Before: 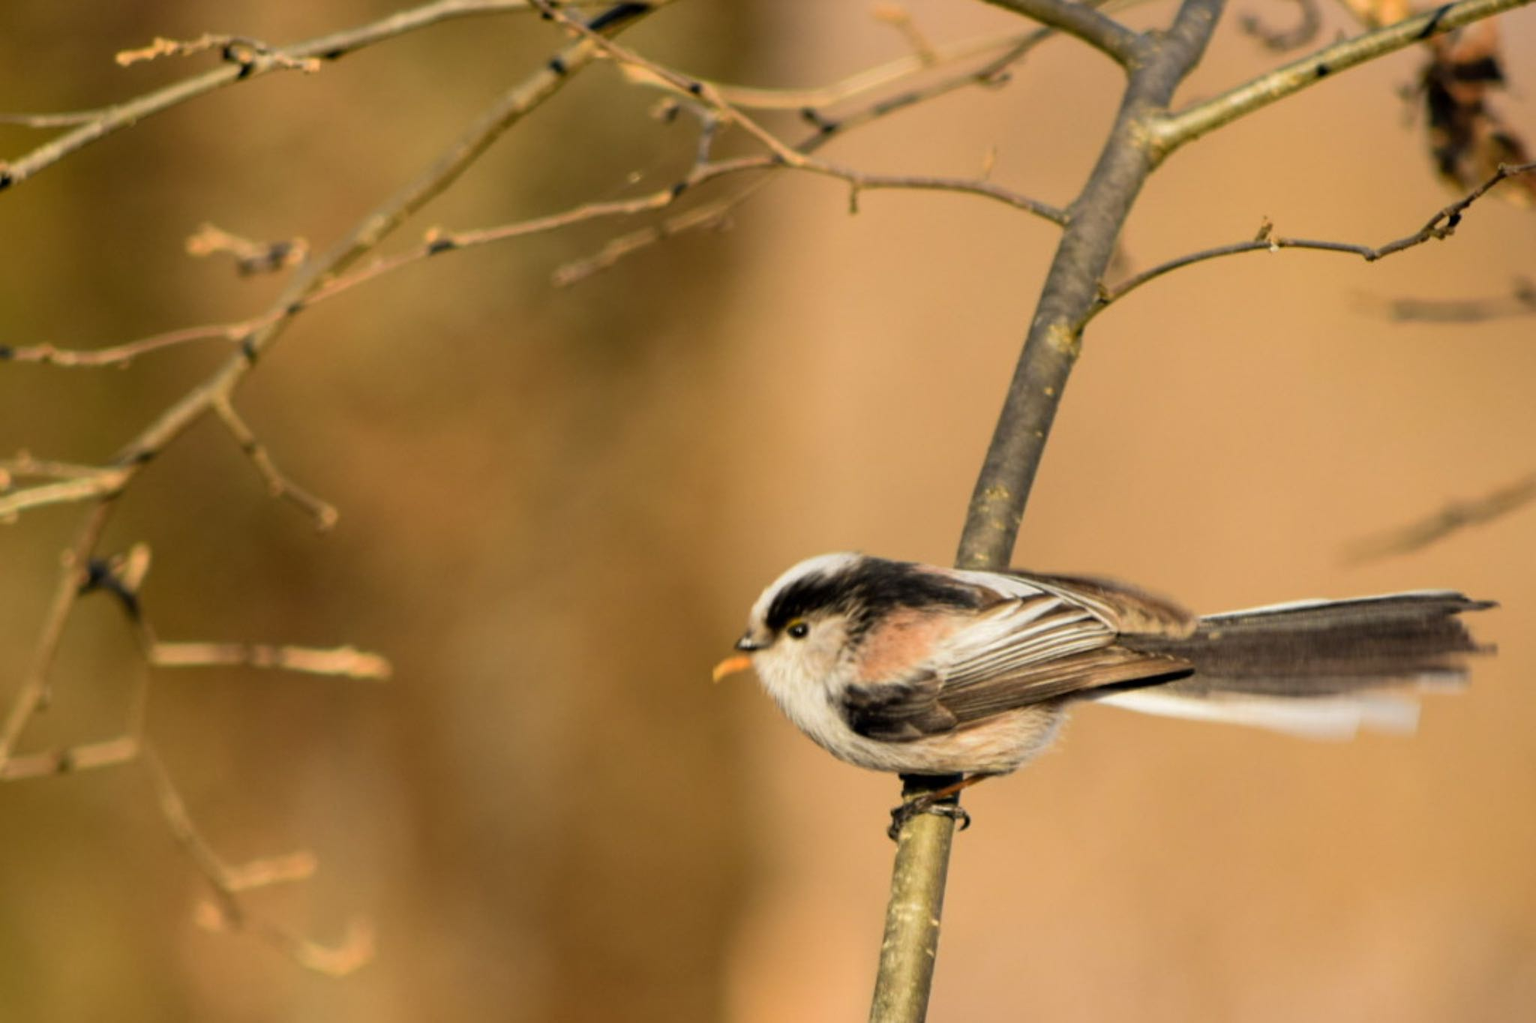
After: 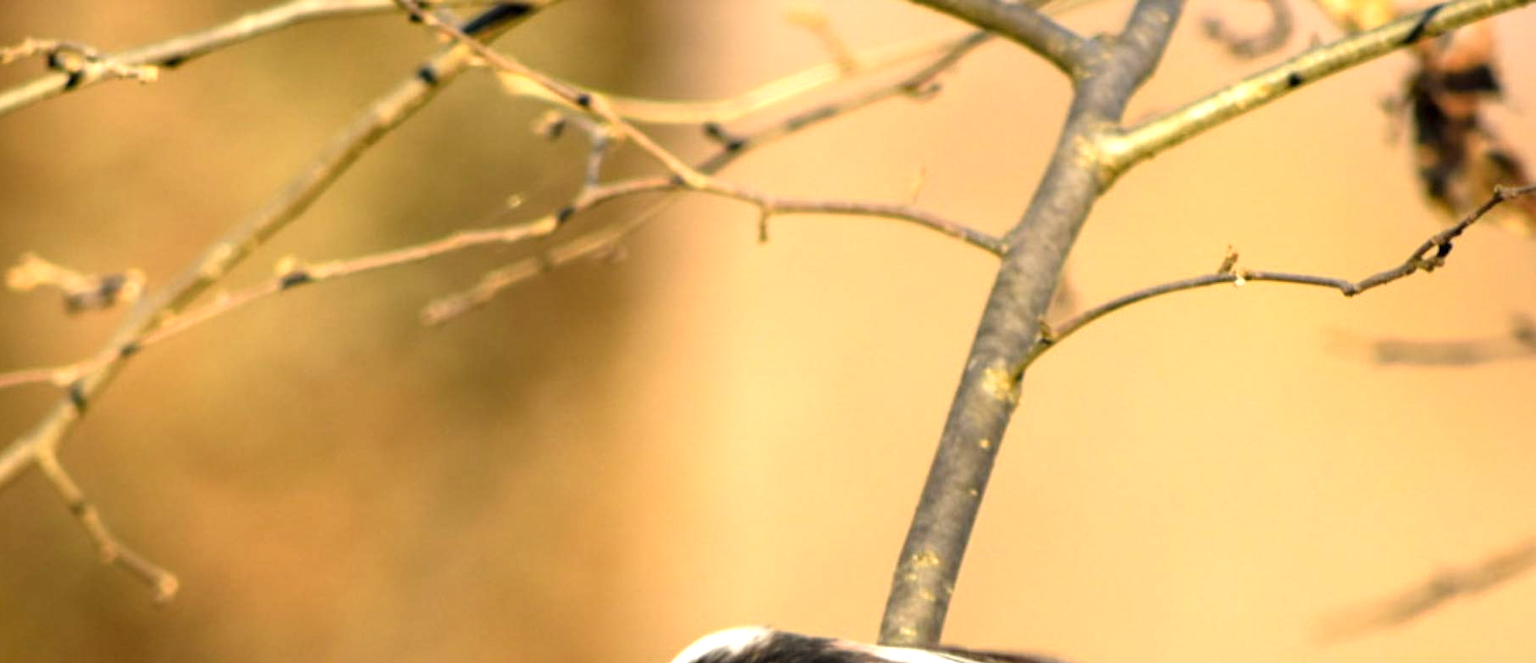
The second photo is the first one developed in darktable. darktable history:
crop and rotate: left 11.812%, bottom 42.776%
exposure: exposure 1 EV, compensate highlight preservation false
